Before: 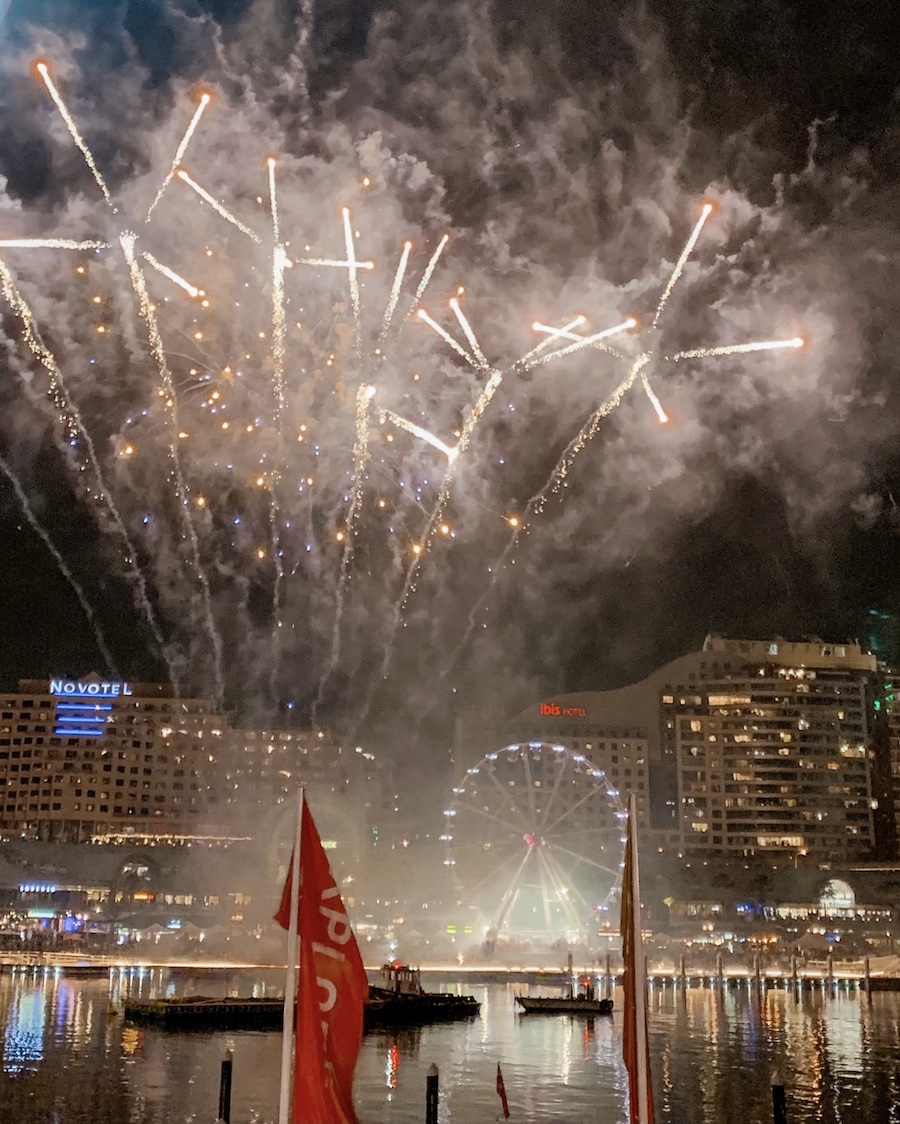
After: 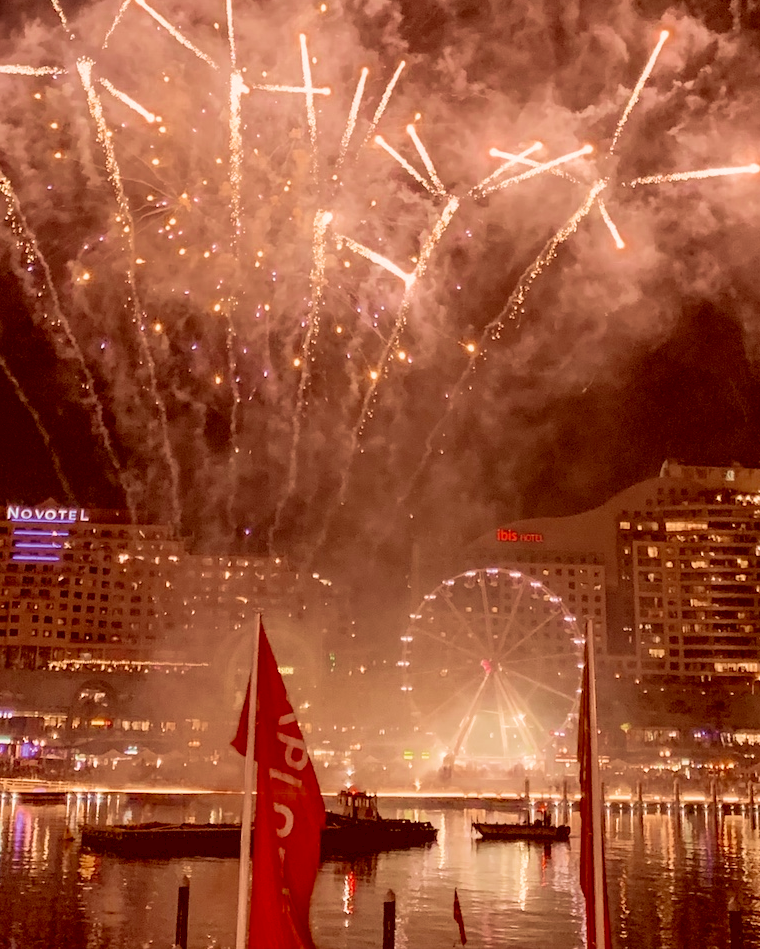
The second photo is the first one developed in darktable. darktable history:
color correction: highlights a* 9.03, highlights b* 8.71, shadows a* 40, shadows b* 40, saturation 0.8
crop and rotate: left 4.842%, top 15.51%, right 10.668%
rotate and perspective: automatic cropping off
velvia: strength 45%
